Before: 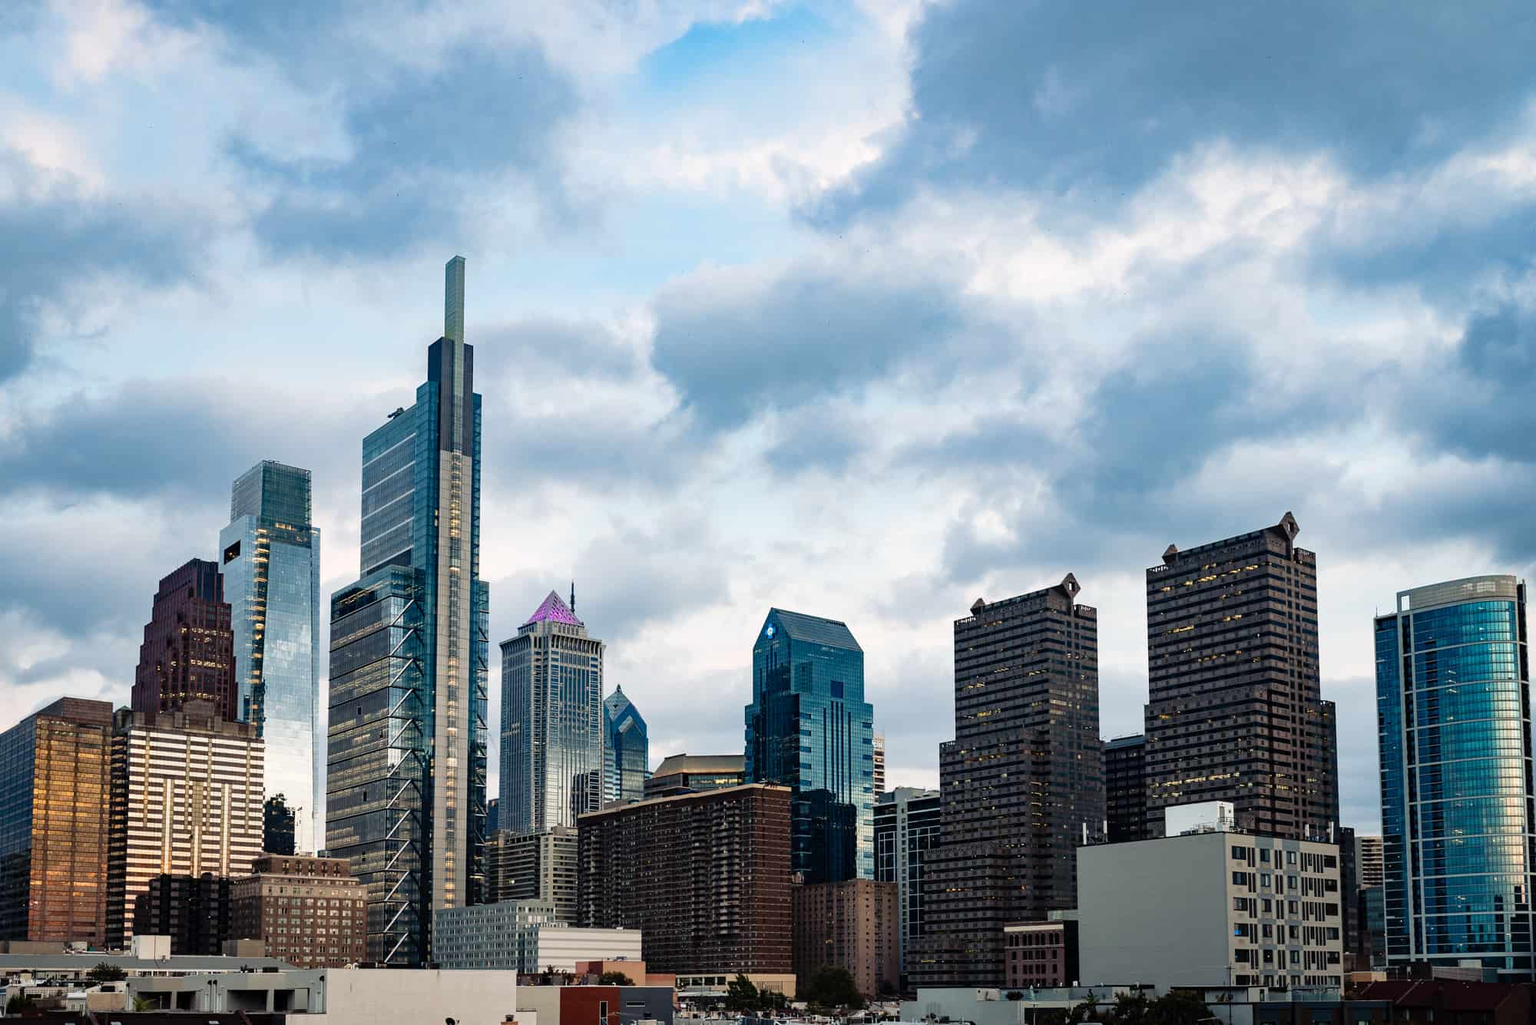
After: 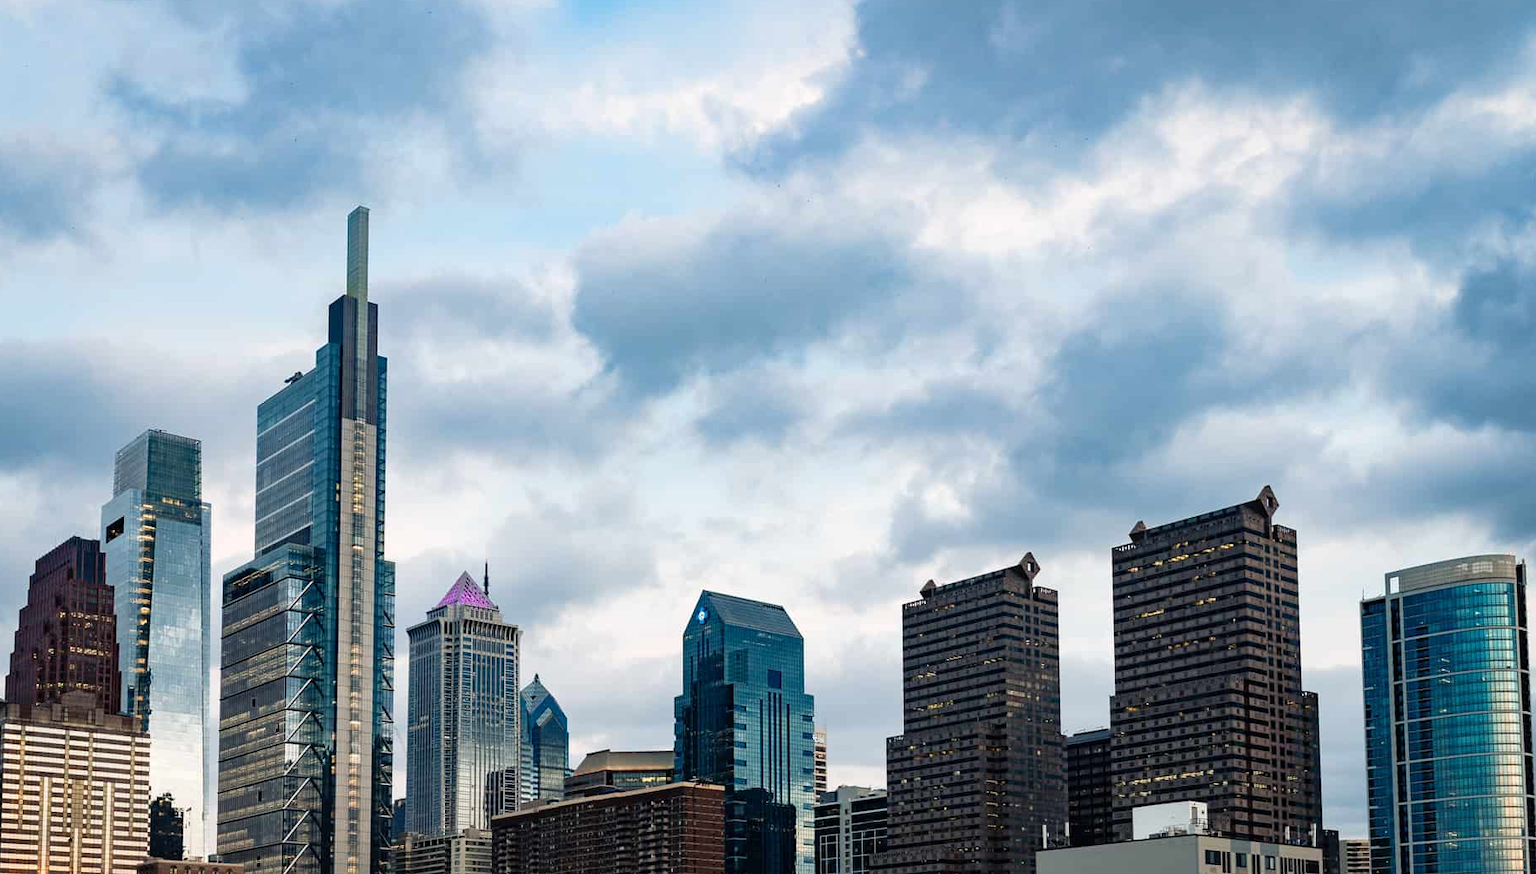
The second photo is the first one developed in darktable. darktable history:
crop: left 8.278%, top 6.528%, bottom 15.232%
